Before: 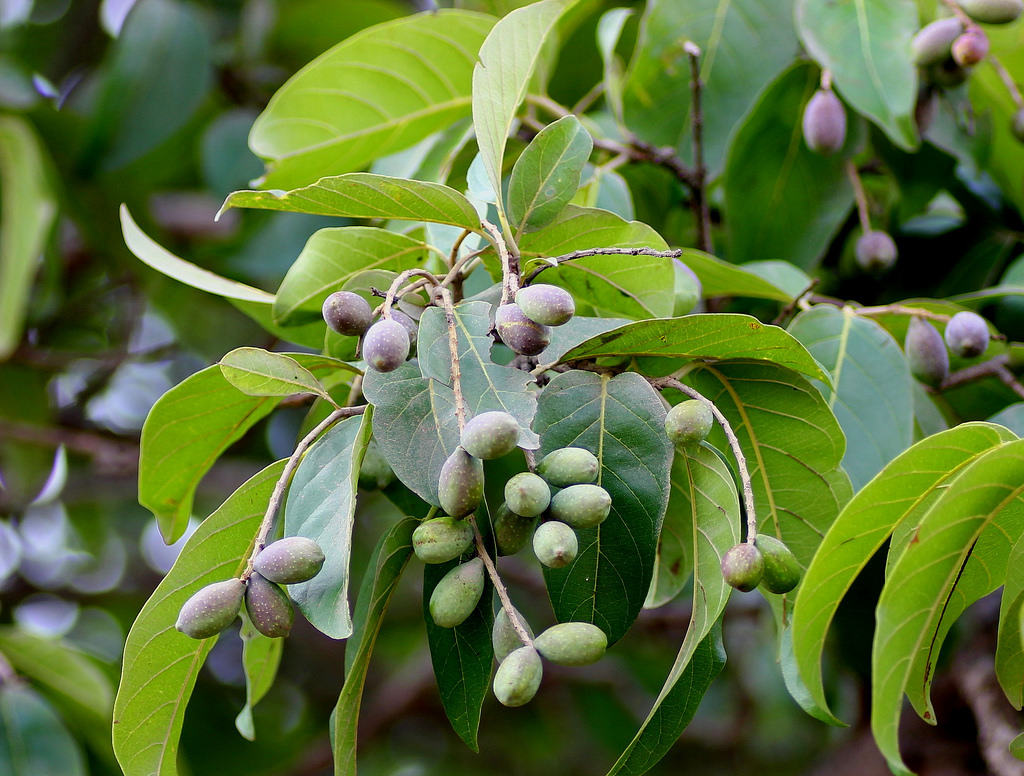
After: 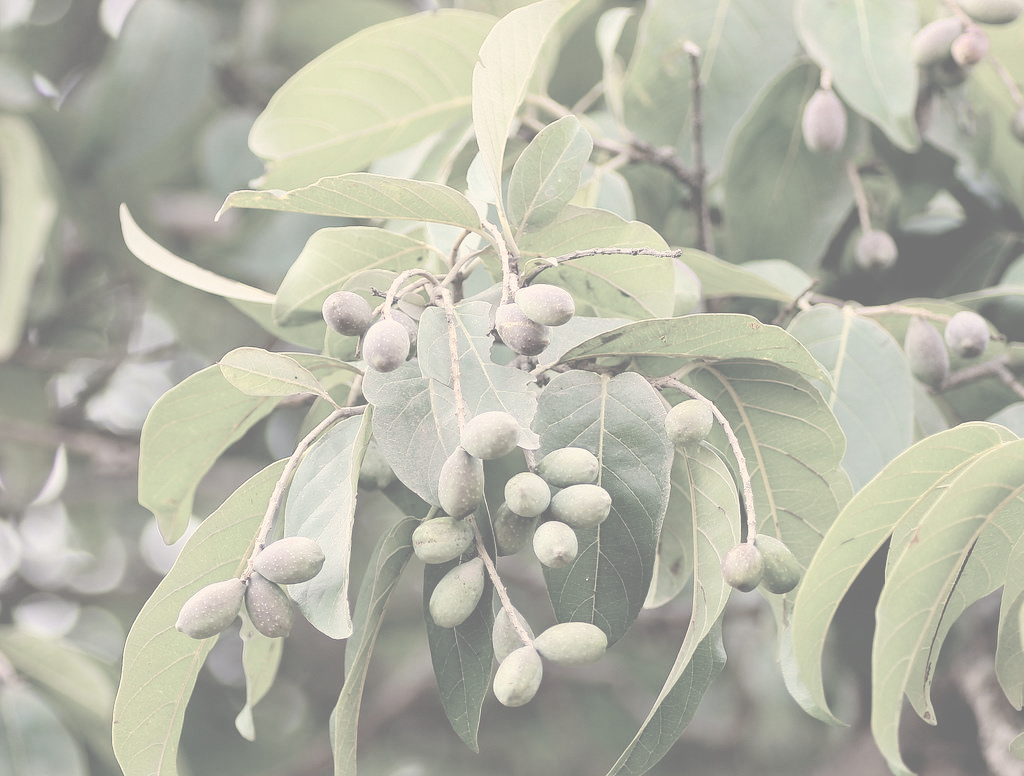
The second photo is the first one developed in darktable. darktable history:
white balance: red 1.138, green 0.996, blue 0.812
tone equalizer: -8 EV -0.75 EV, -7 EV -0.7 EV, -6 EV -0.6 EV, -5 EV -0.4 EV, -3 EV 0.4 EV, -2 EV 0.6 EV, -1 EV 0.7 EV, +0 EV 0.75 EV, edges refinement/feathering 500, mask exposure compensation -1.57 EV, preserve details no
shadows and highlights: shadows 30.86, highlights 0, soften with gaussian
contrast brightness saturation: contrast -0.32, brightness 0.75, saturation -0.78
